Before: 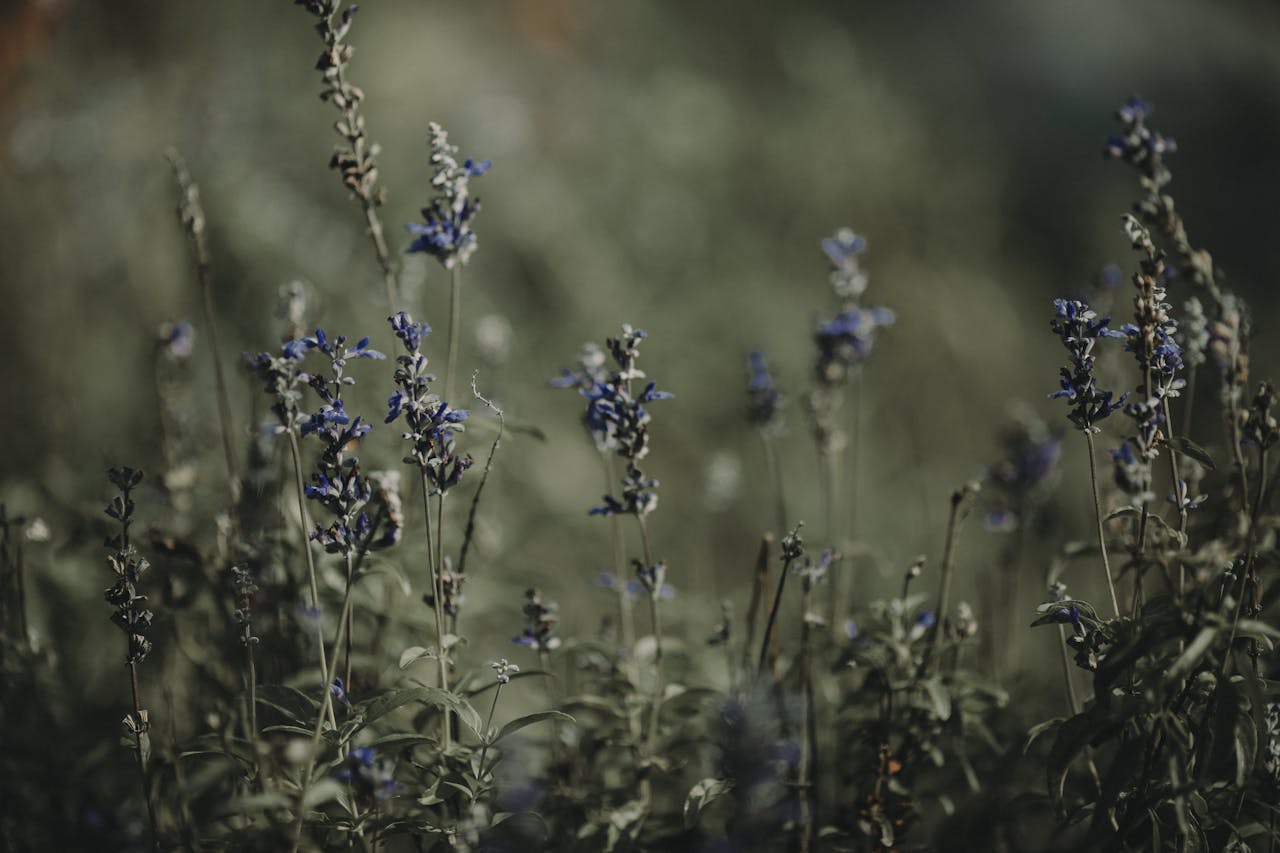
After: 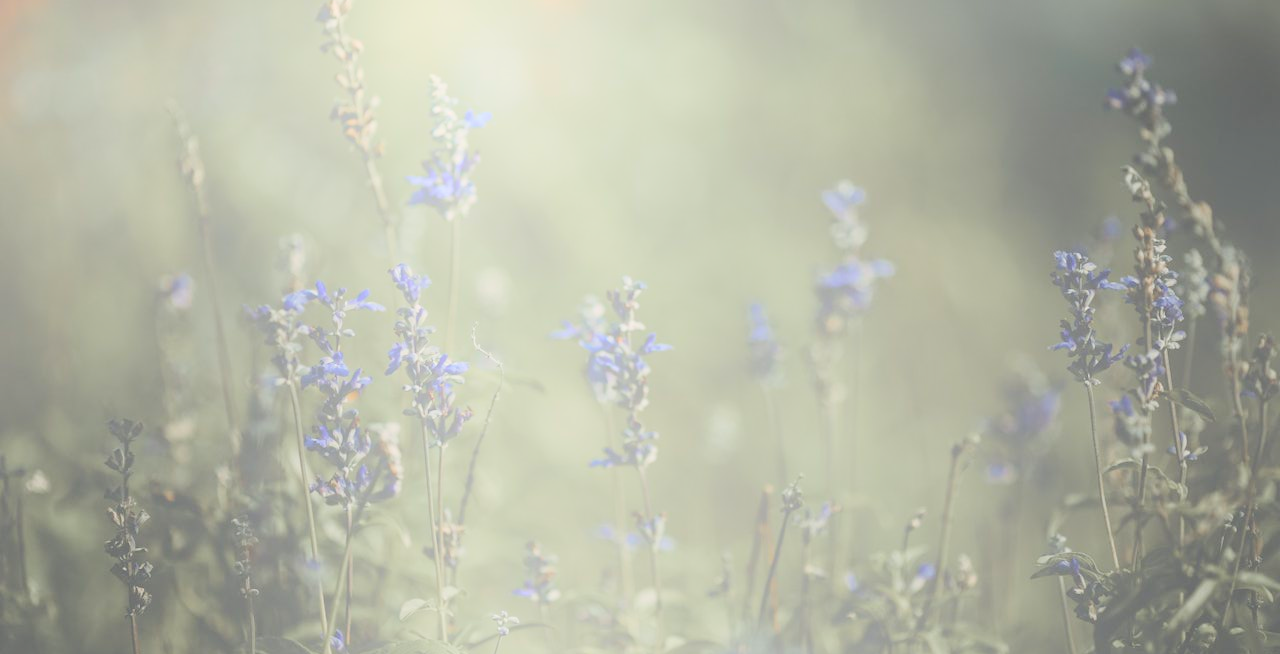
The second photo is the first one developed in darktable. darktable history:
bloom: size 25%, threshold 5%, strength 90%
crop: top 5.667%, bottom 17.637%
